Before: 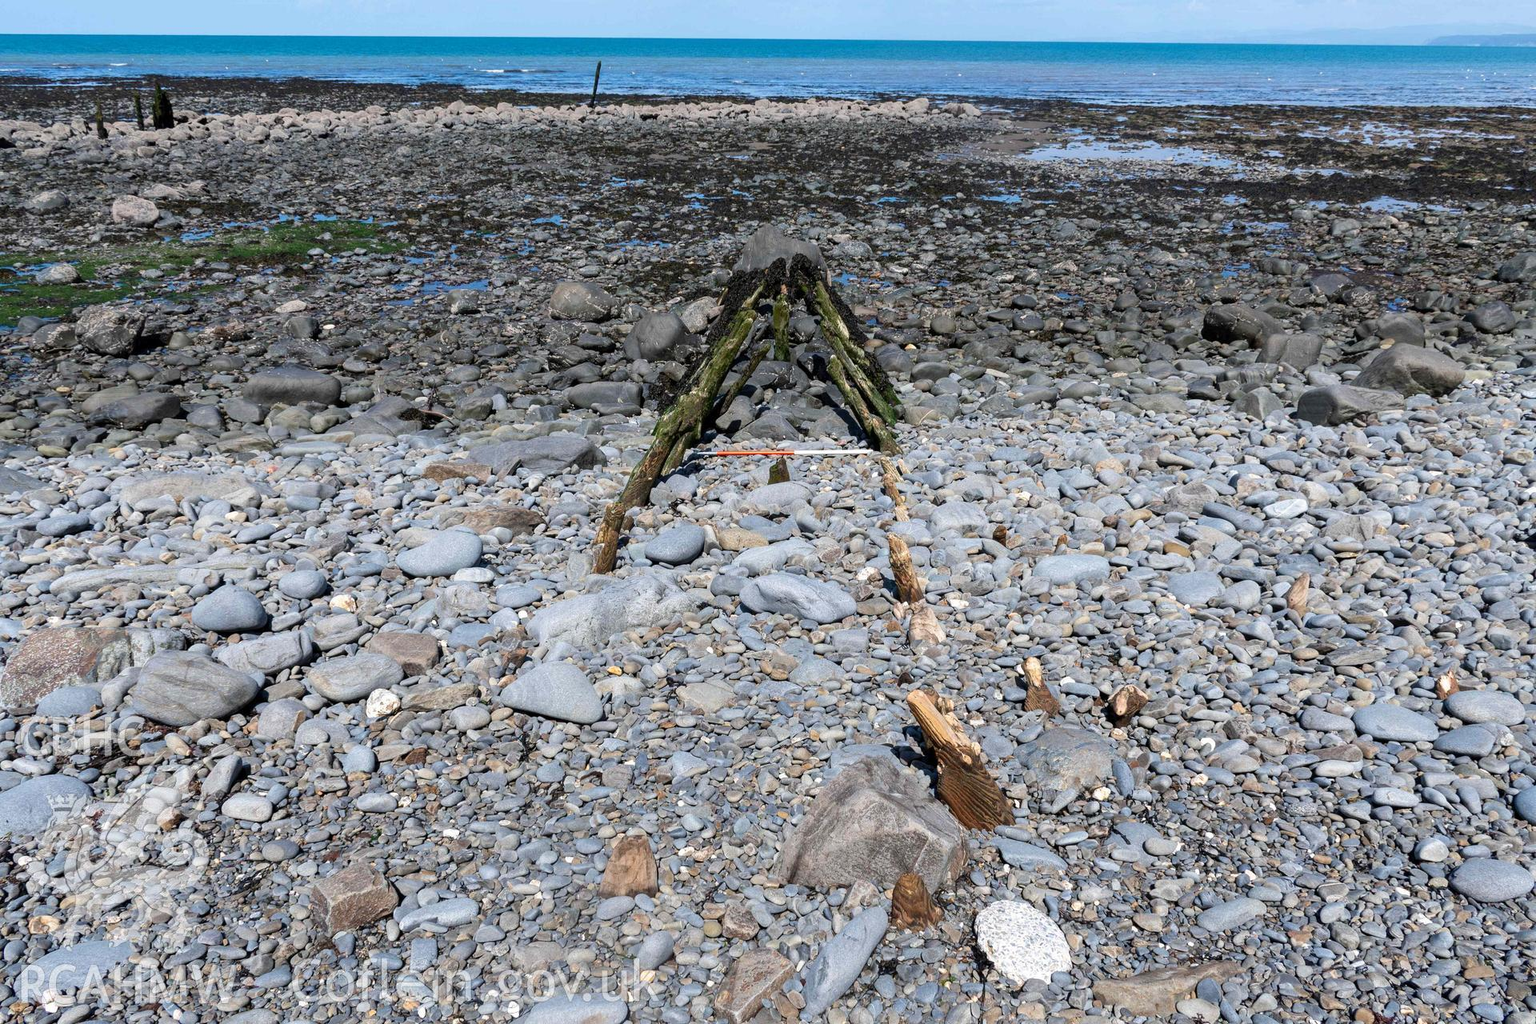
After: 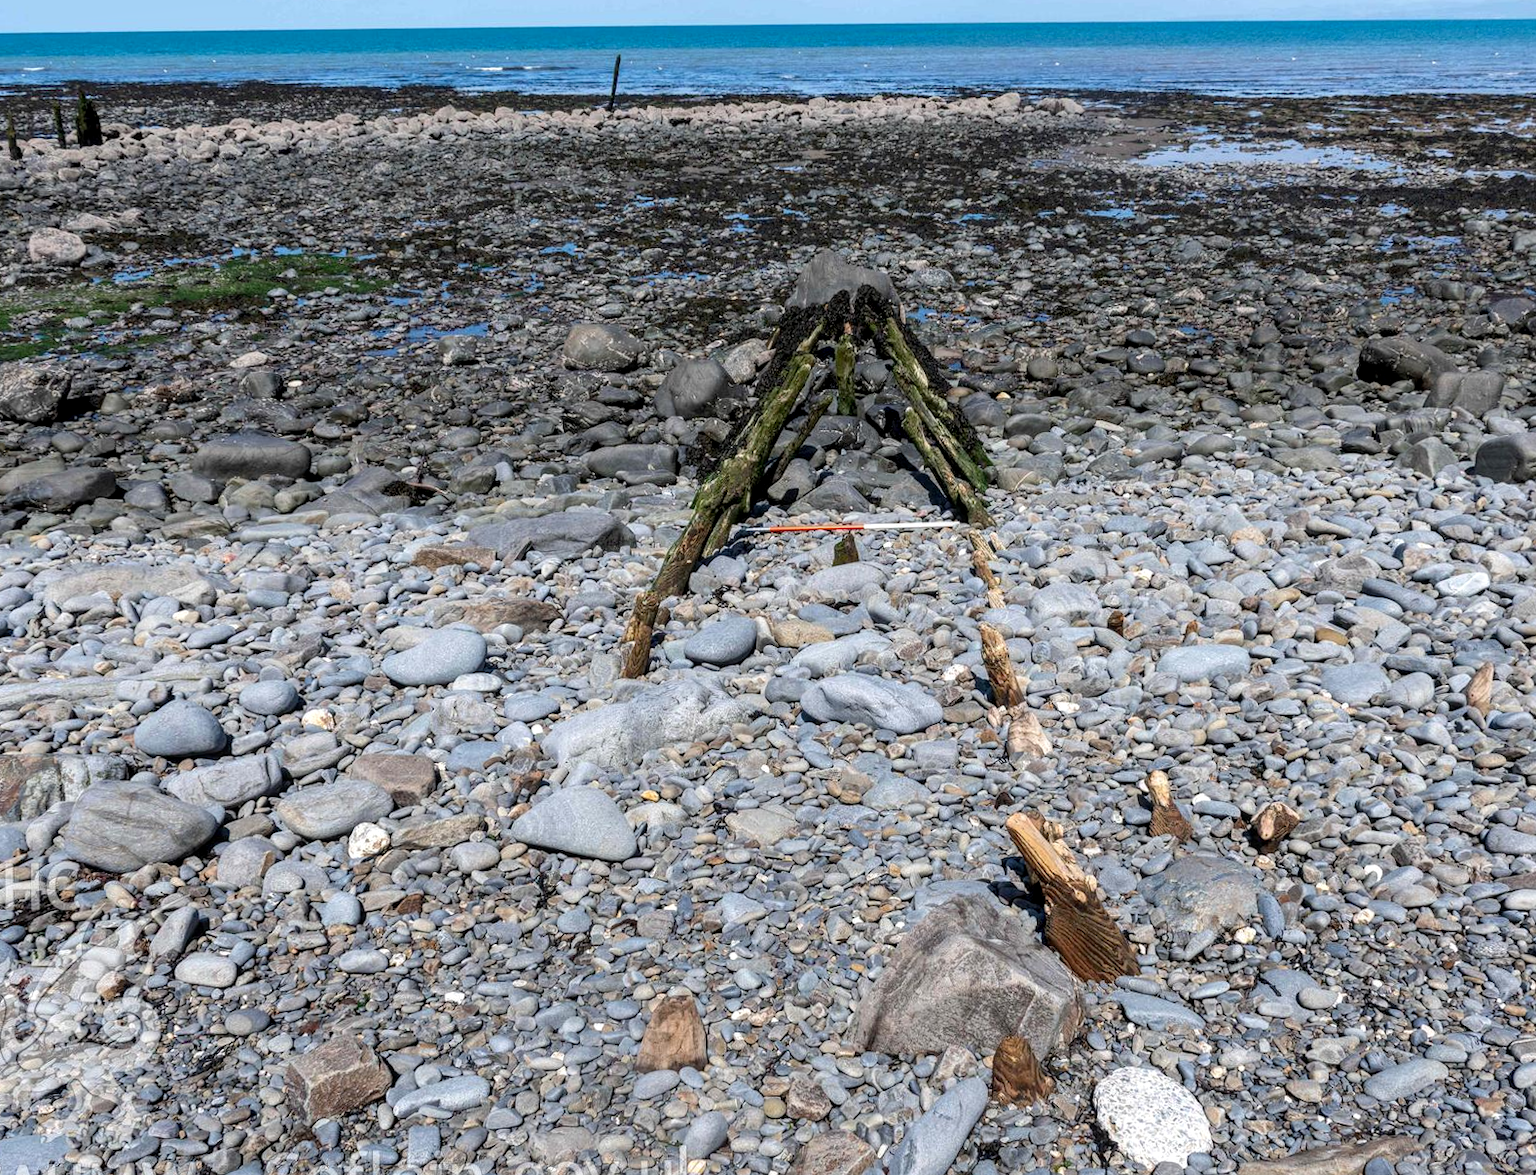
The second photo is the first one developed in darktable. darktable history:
local contrast: on, module defaults
crop and rotate: angle 1°, left 4.281%, top 0.642%, right 11.383%, bottom 2.486%
